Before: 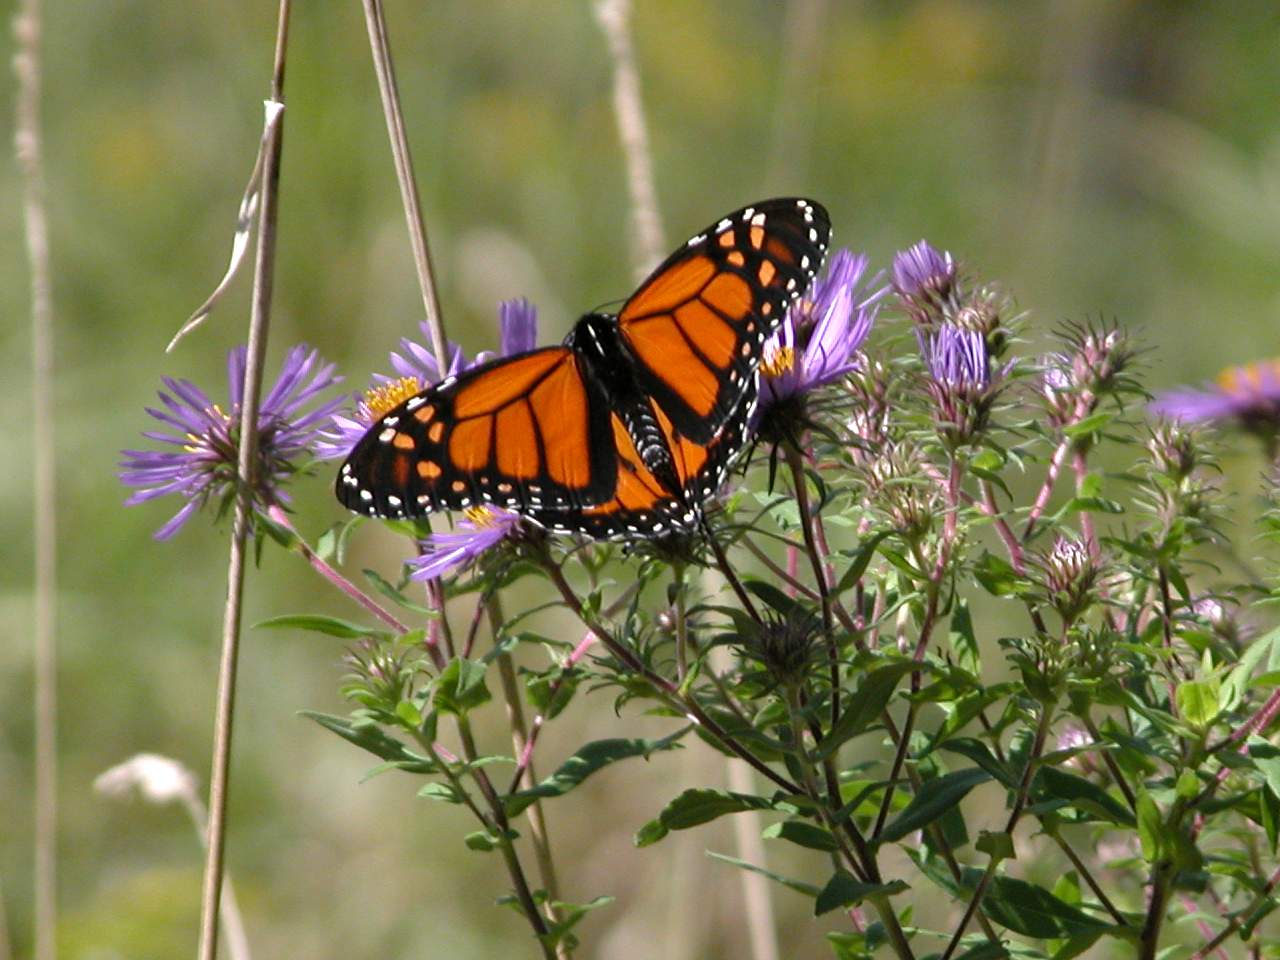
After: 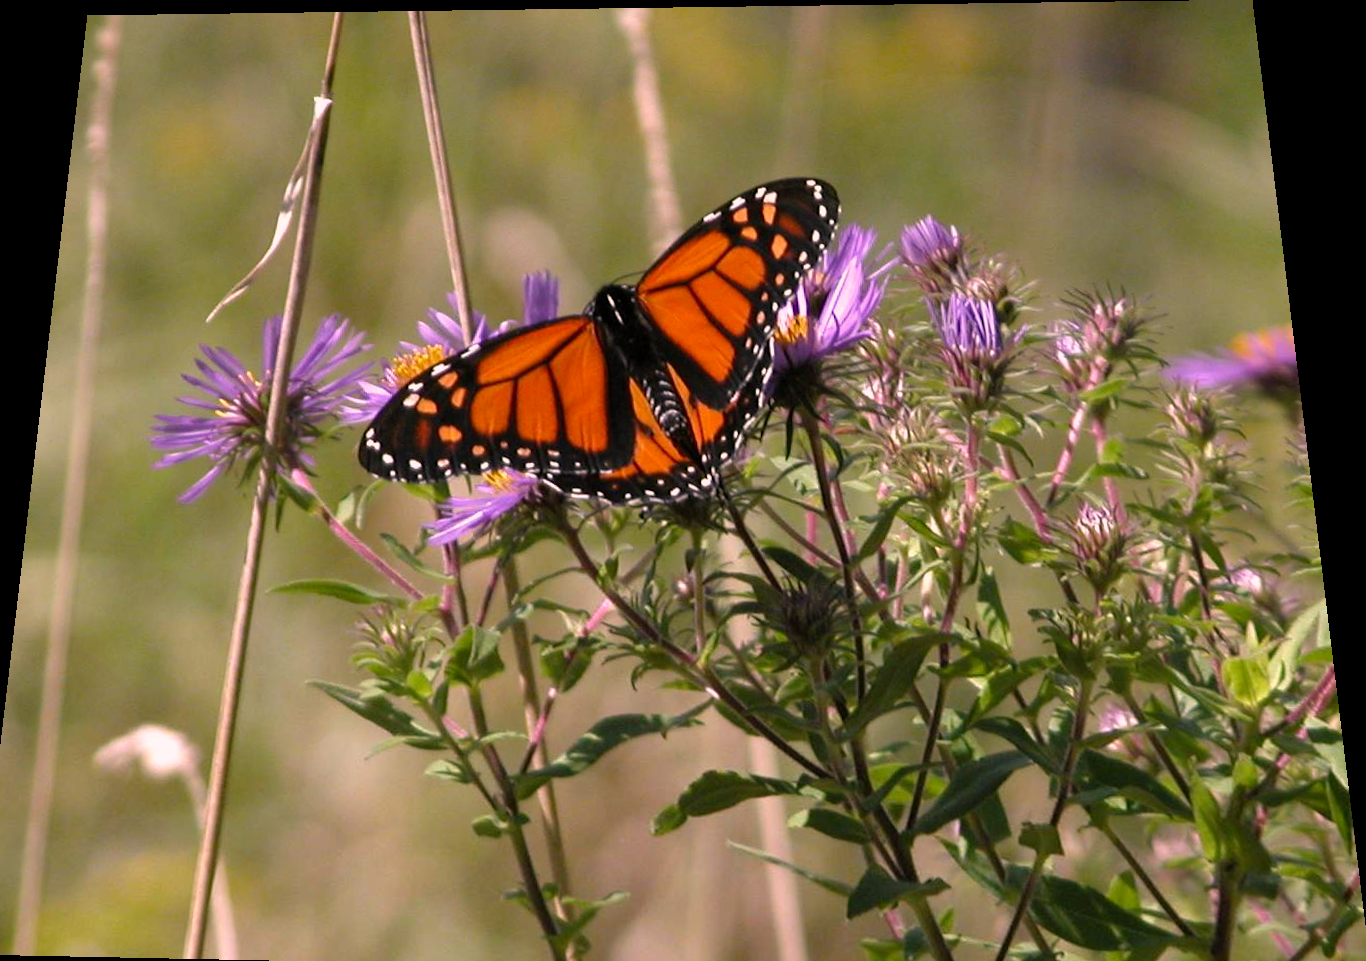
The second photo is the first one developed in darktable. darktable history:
crop: left 1.743%, right 0.268%, bottom 2.011%
rotate and perspective: rotation 0.128°, lens shift (vertical) -0.181, lens shift (horizontal) -0.044, shear 0.001, automatic cropping off
color correction: highlights a* 14.52, highlights b* 4.84
